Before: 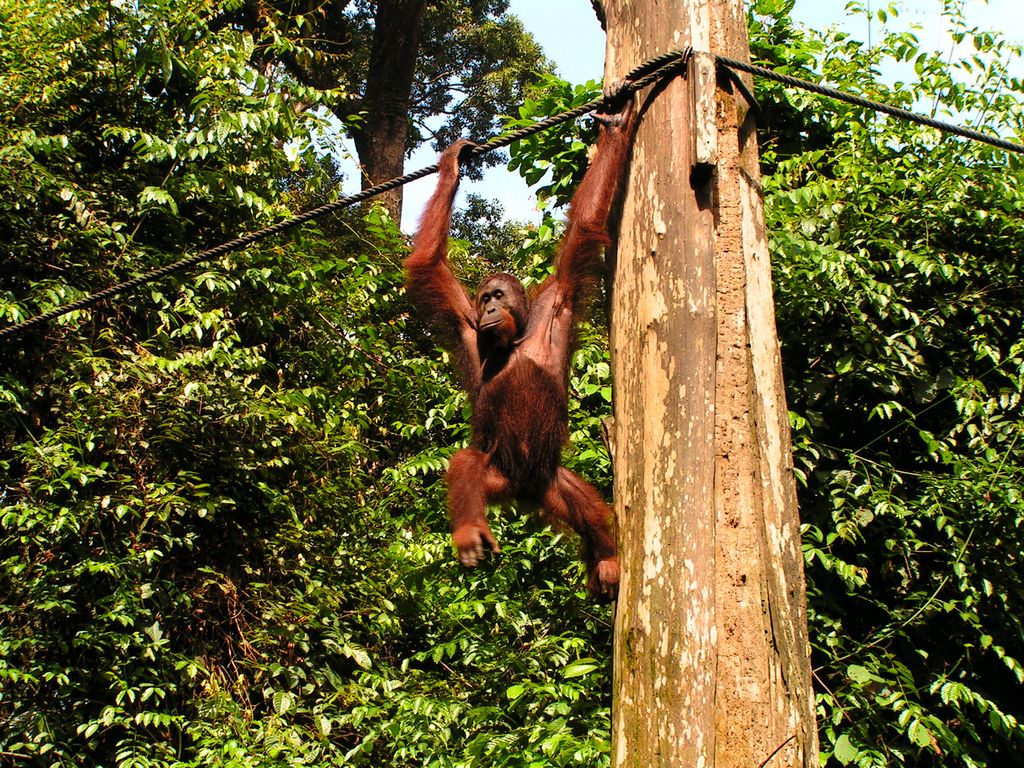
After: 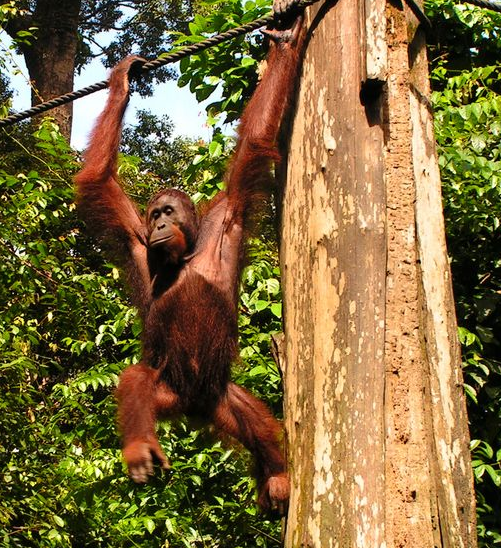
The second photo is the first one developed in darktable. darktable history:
crop: left 32.274%, top 10.992%, right 18.768%, bottom 17.583%
